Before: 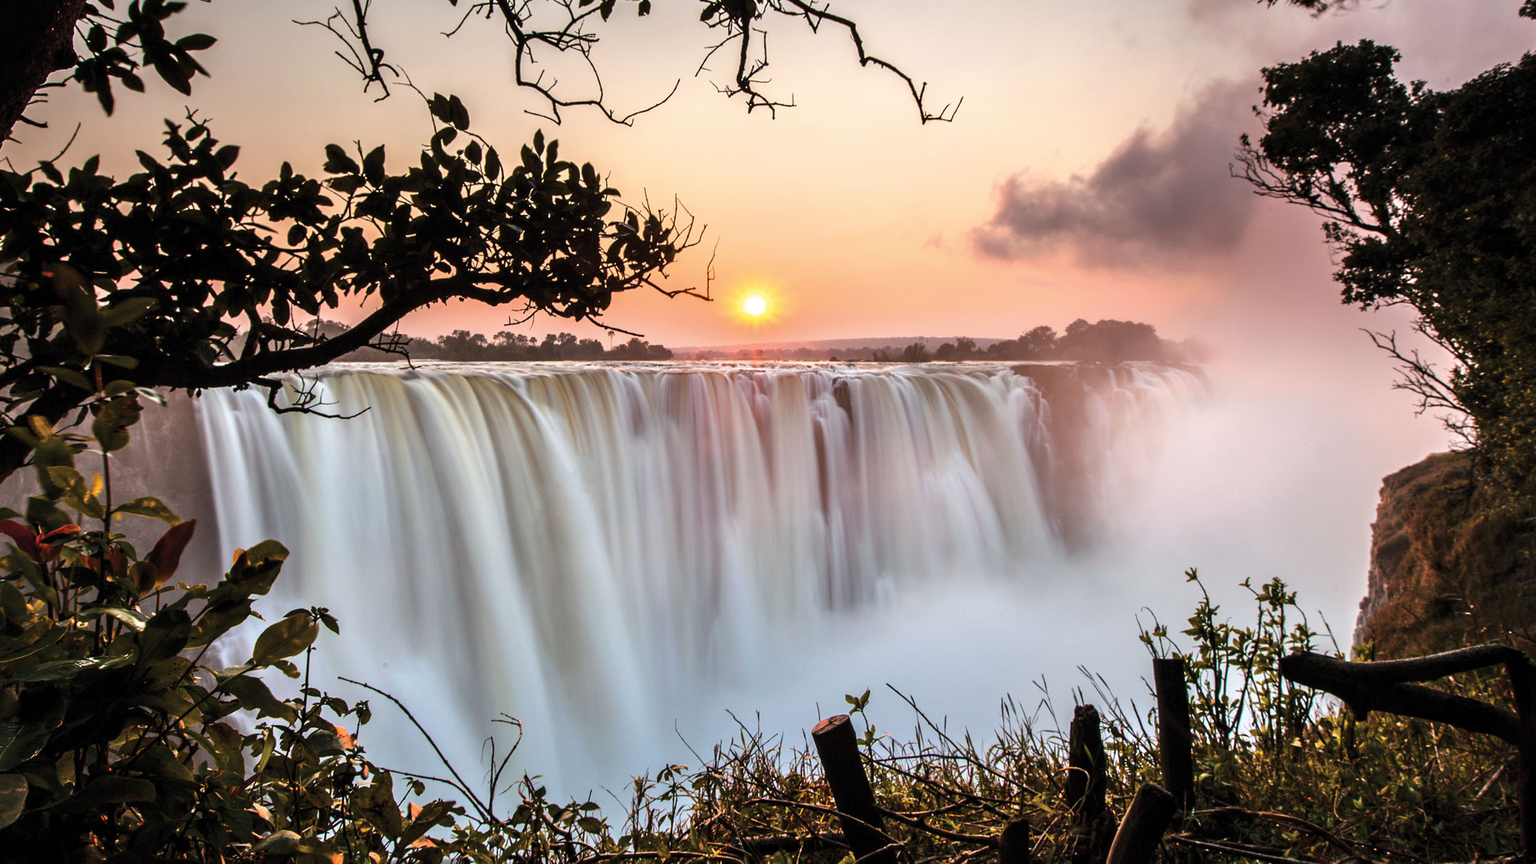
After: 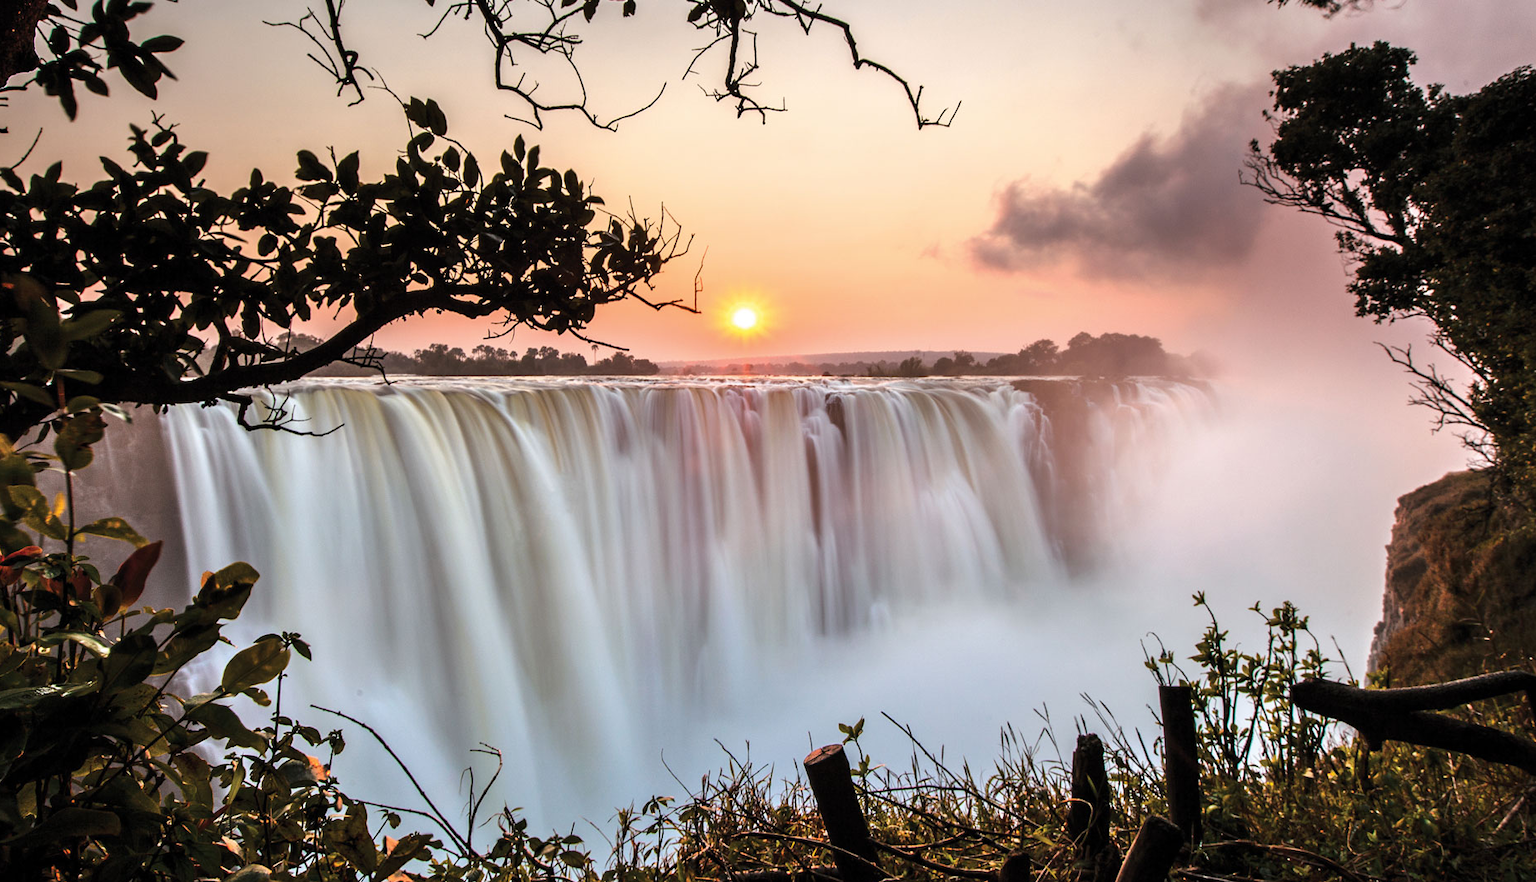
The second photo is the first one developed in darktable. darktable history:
crop and rotate: left 2.647%, right 1.301%, bottom 1.941%
